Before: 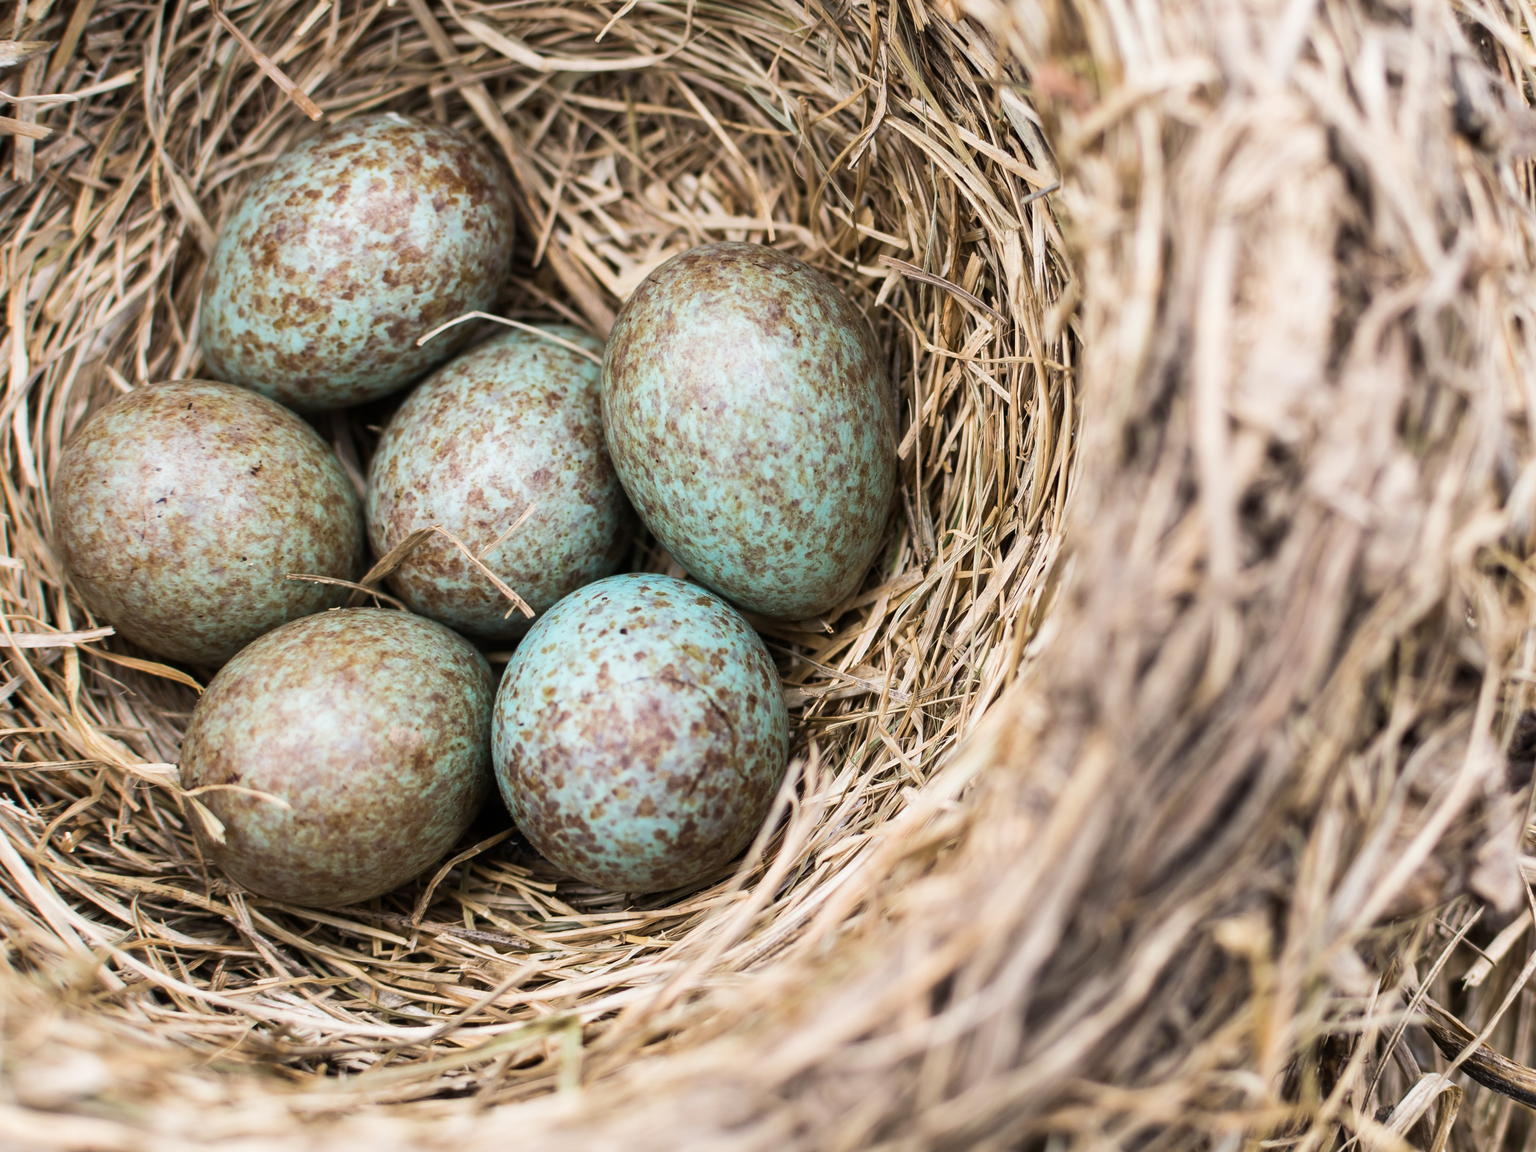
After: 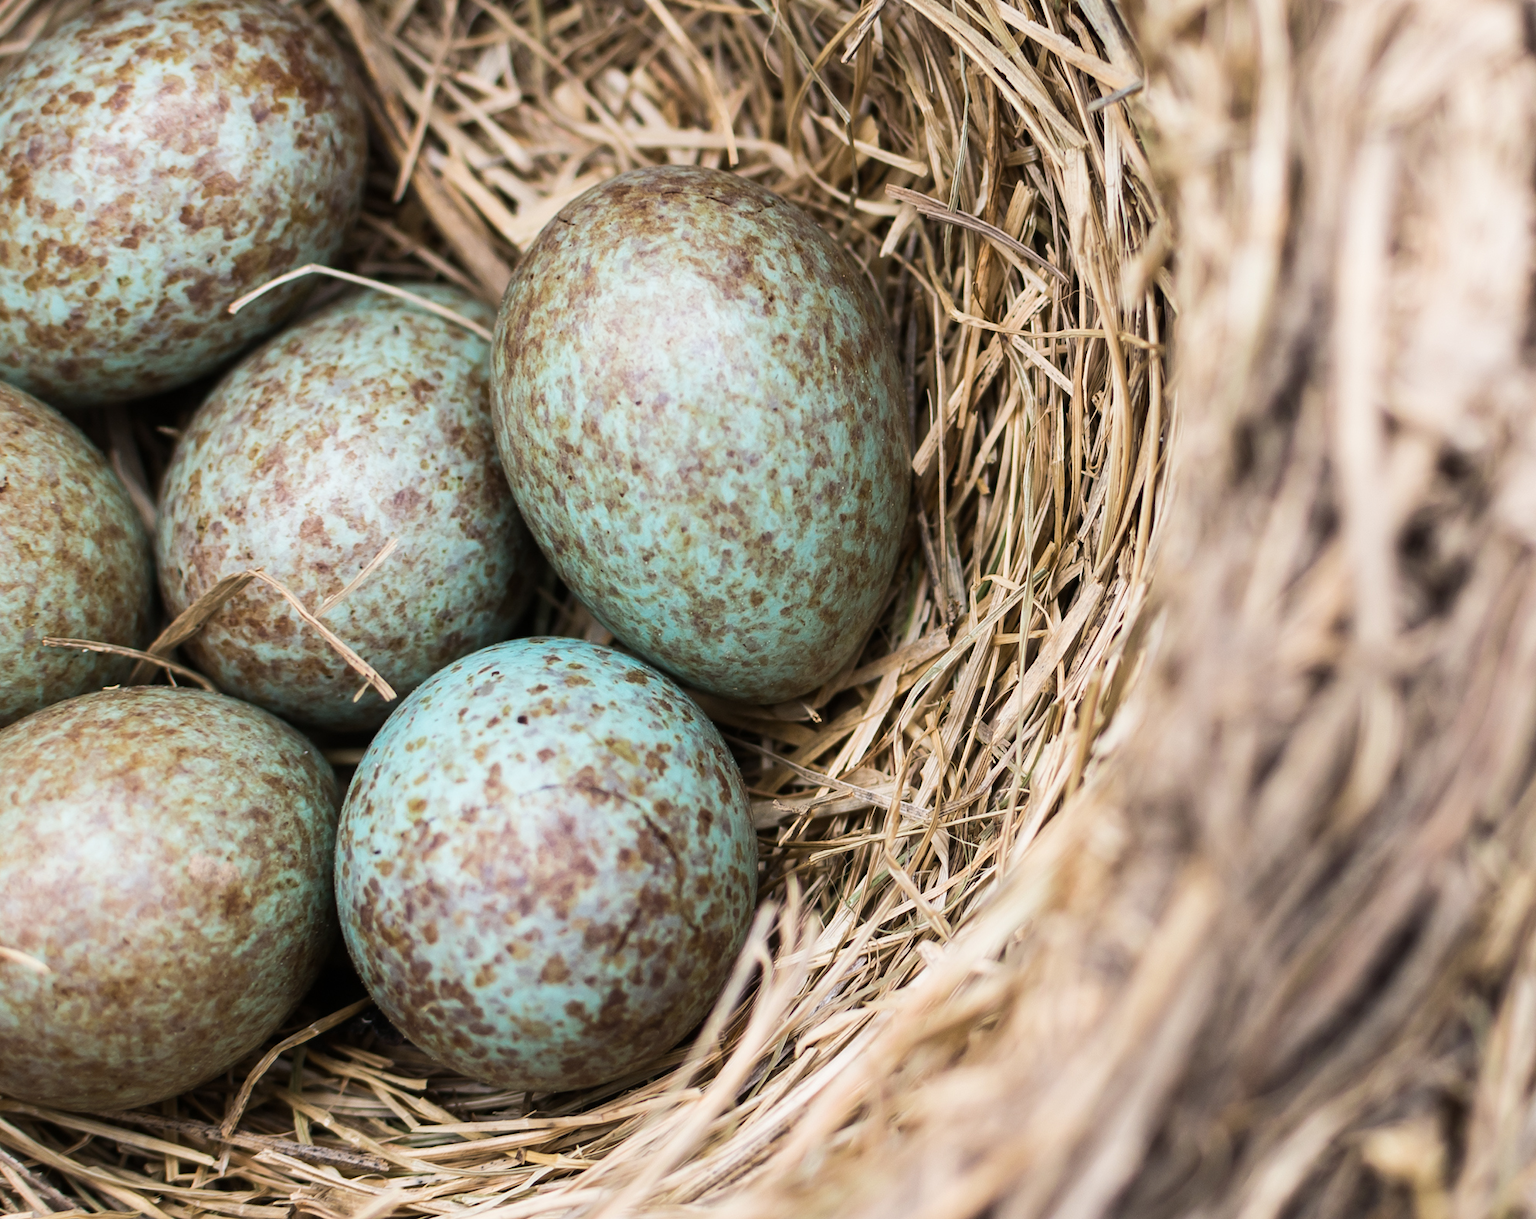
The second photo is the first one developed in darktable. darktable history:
crop and rotate: left 16.693%, top 10.941%, right 12.986%, bottom 14.591%
